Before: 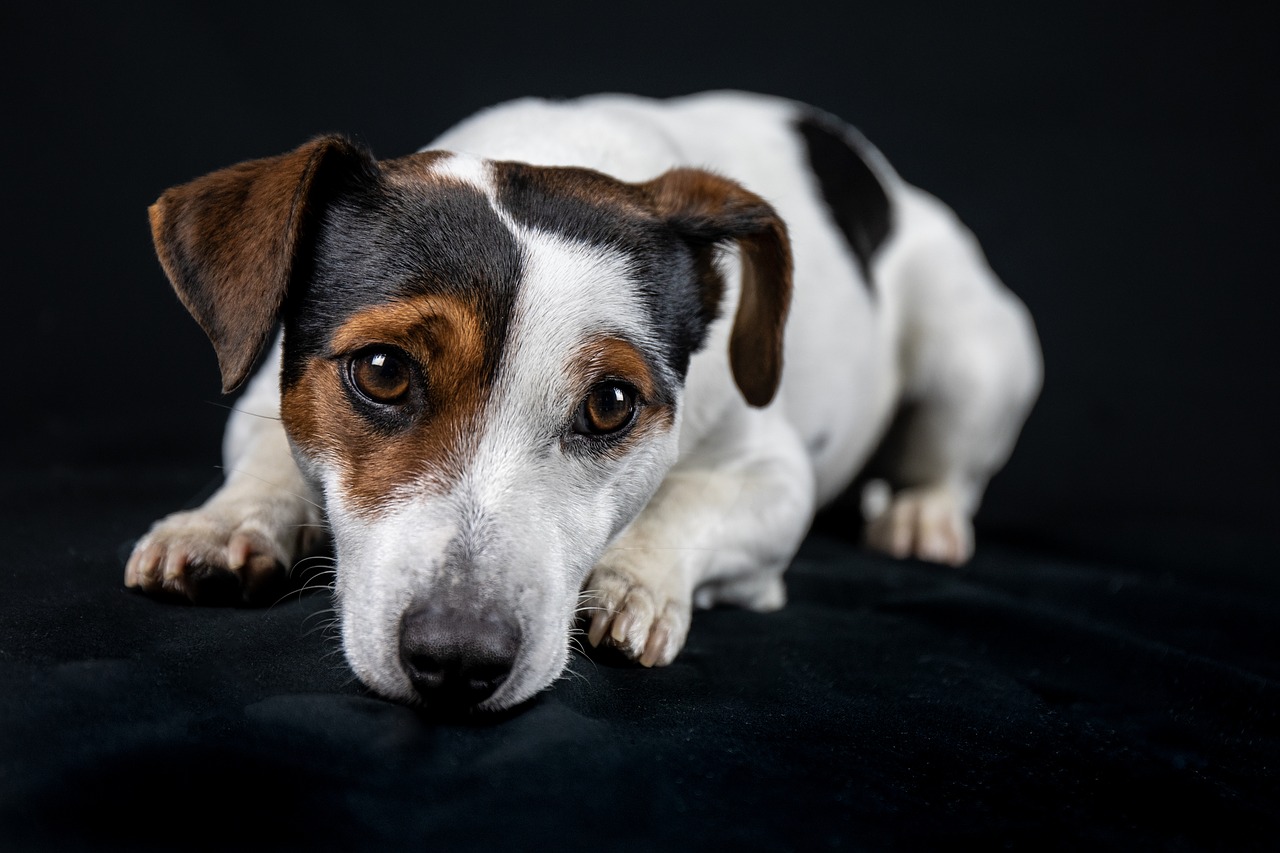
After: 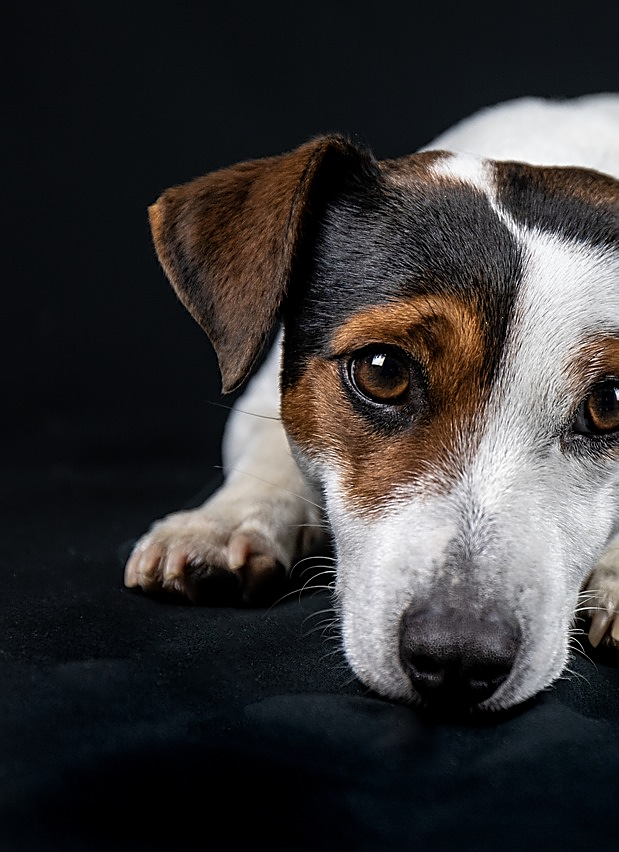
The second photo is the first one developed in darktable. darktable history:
crop and rotate: left 0.023%, top 0%, right 51.542%
sharpen: on, module defaults
